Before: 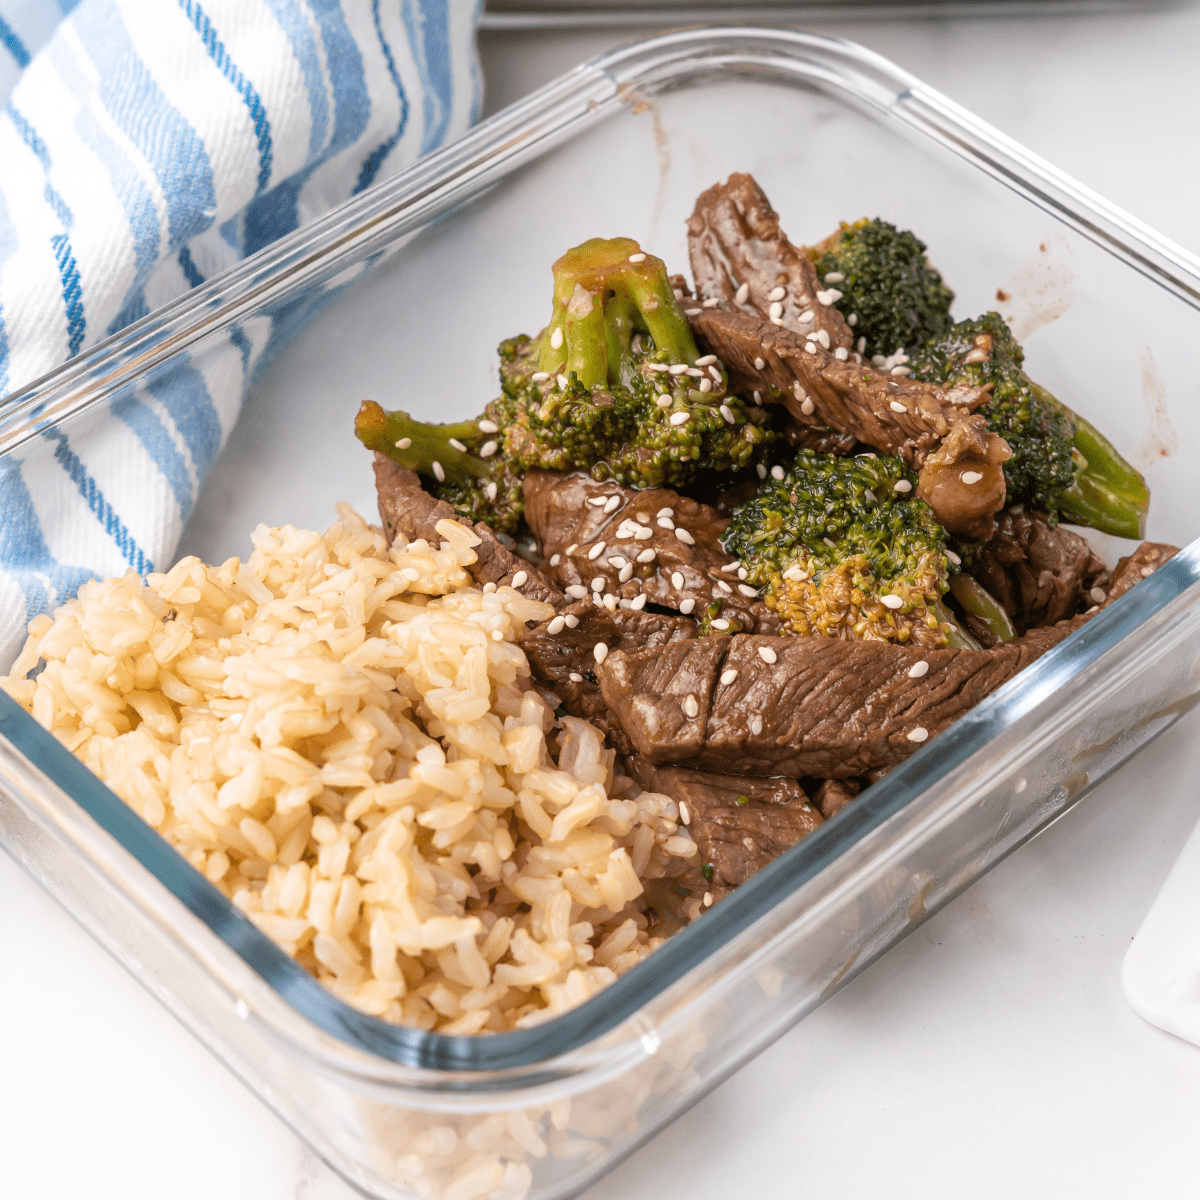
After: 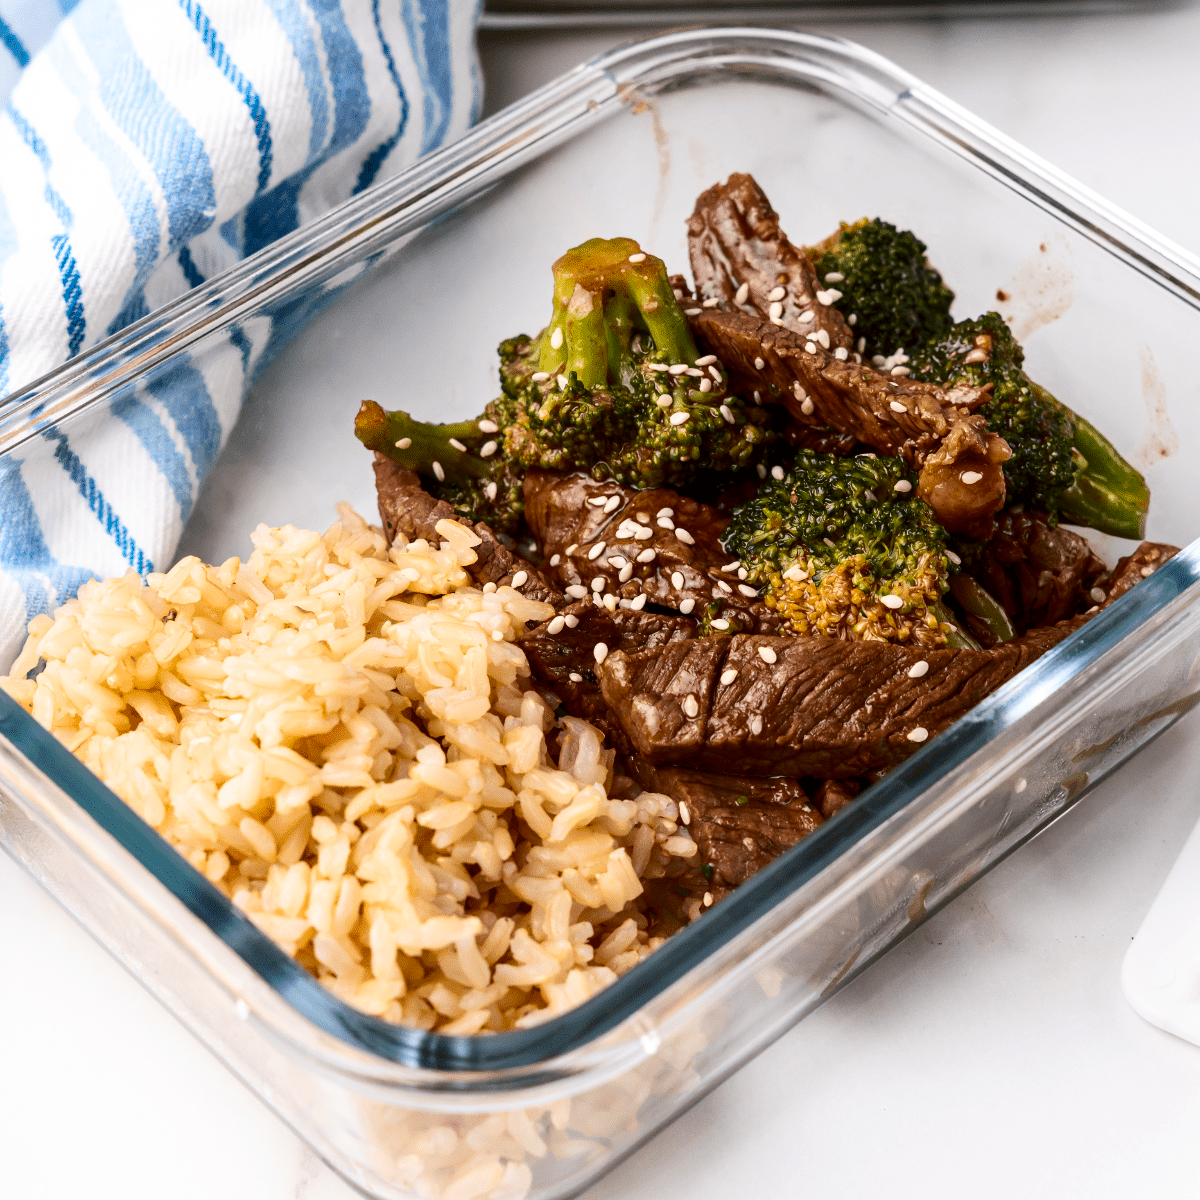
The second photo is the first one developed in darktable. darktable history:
contrast brightness saturation: contrast 0.22, brightness -0.19, saturation 0.24
white balance: emerald 1
